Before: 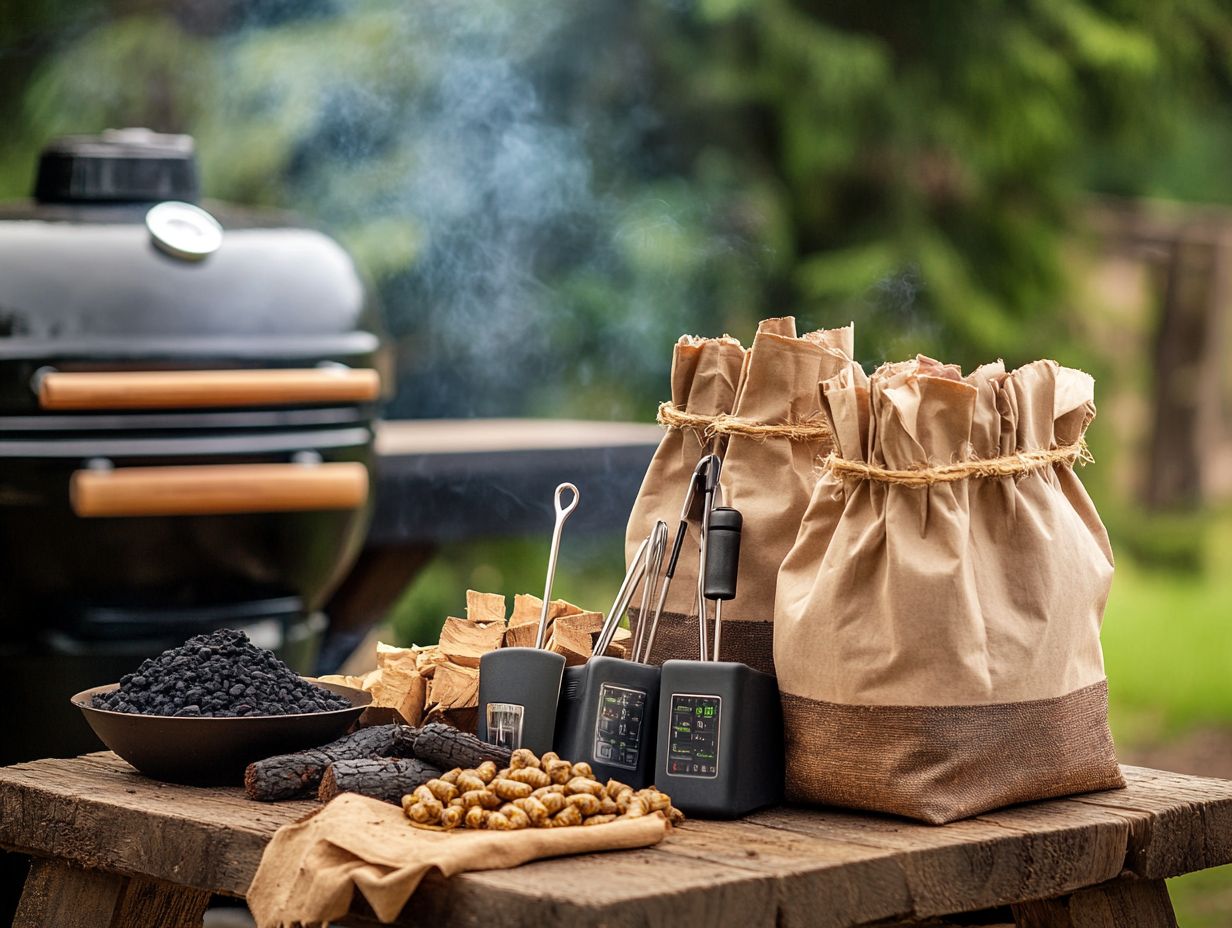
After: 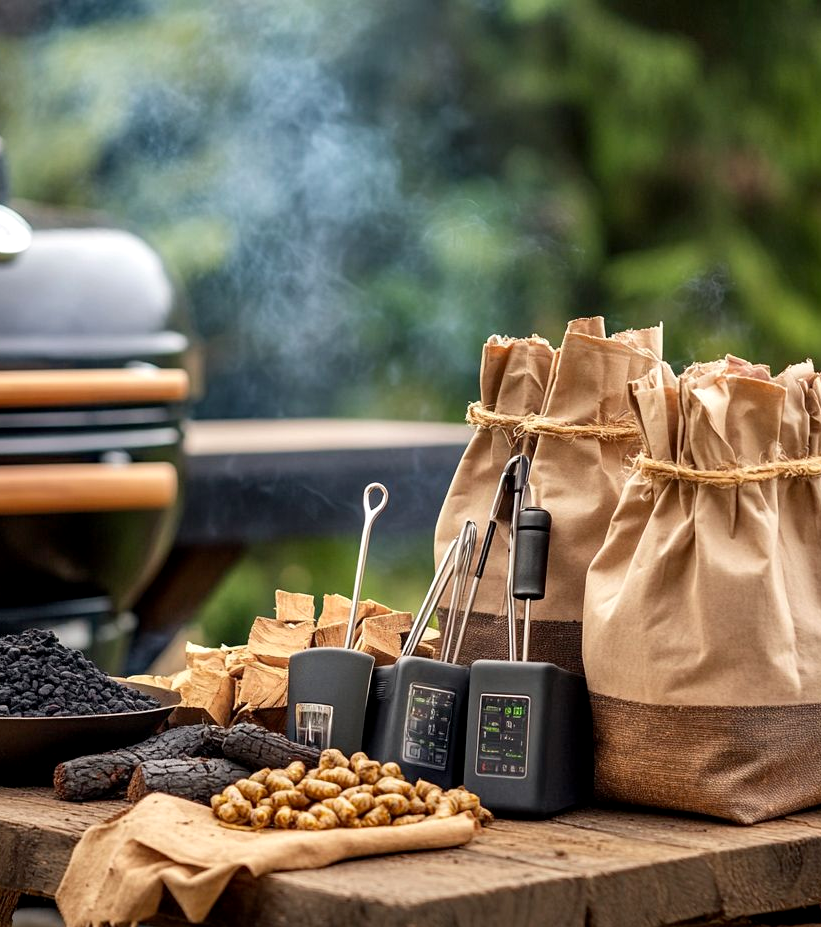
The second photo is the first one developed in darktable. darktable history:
crop and rotate: left 15.546%, right 17.787%
exposure: black level correction 0.002, exposure 0.15 EV, compensate highlight preservation false
